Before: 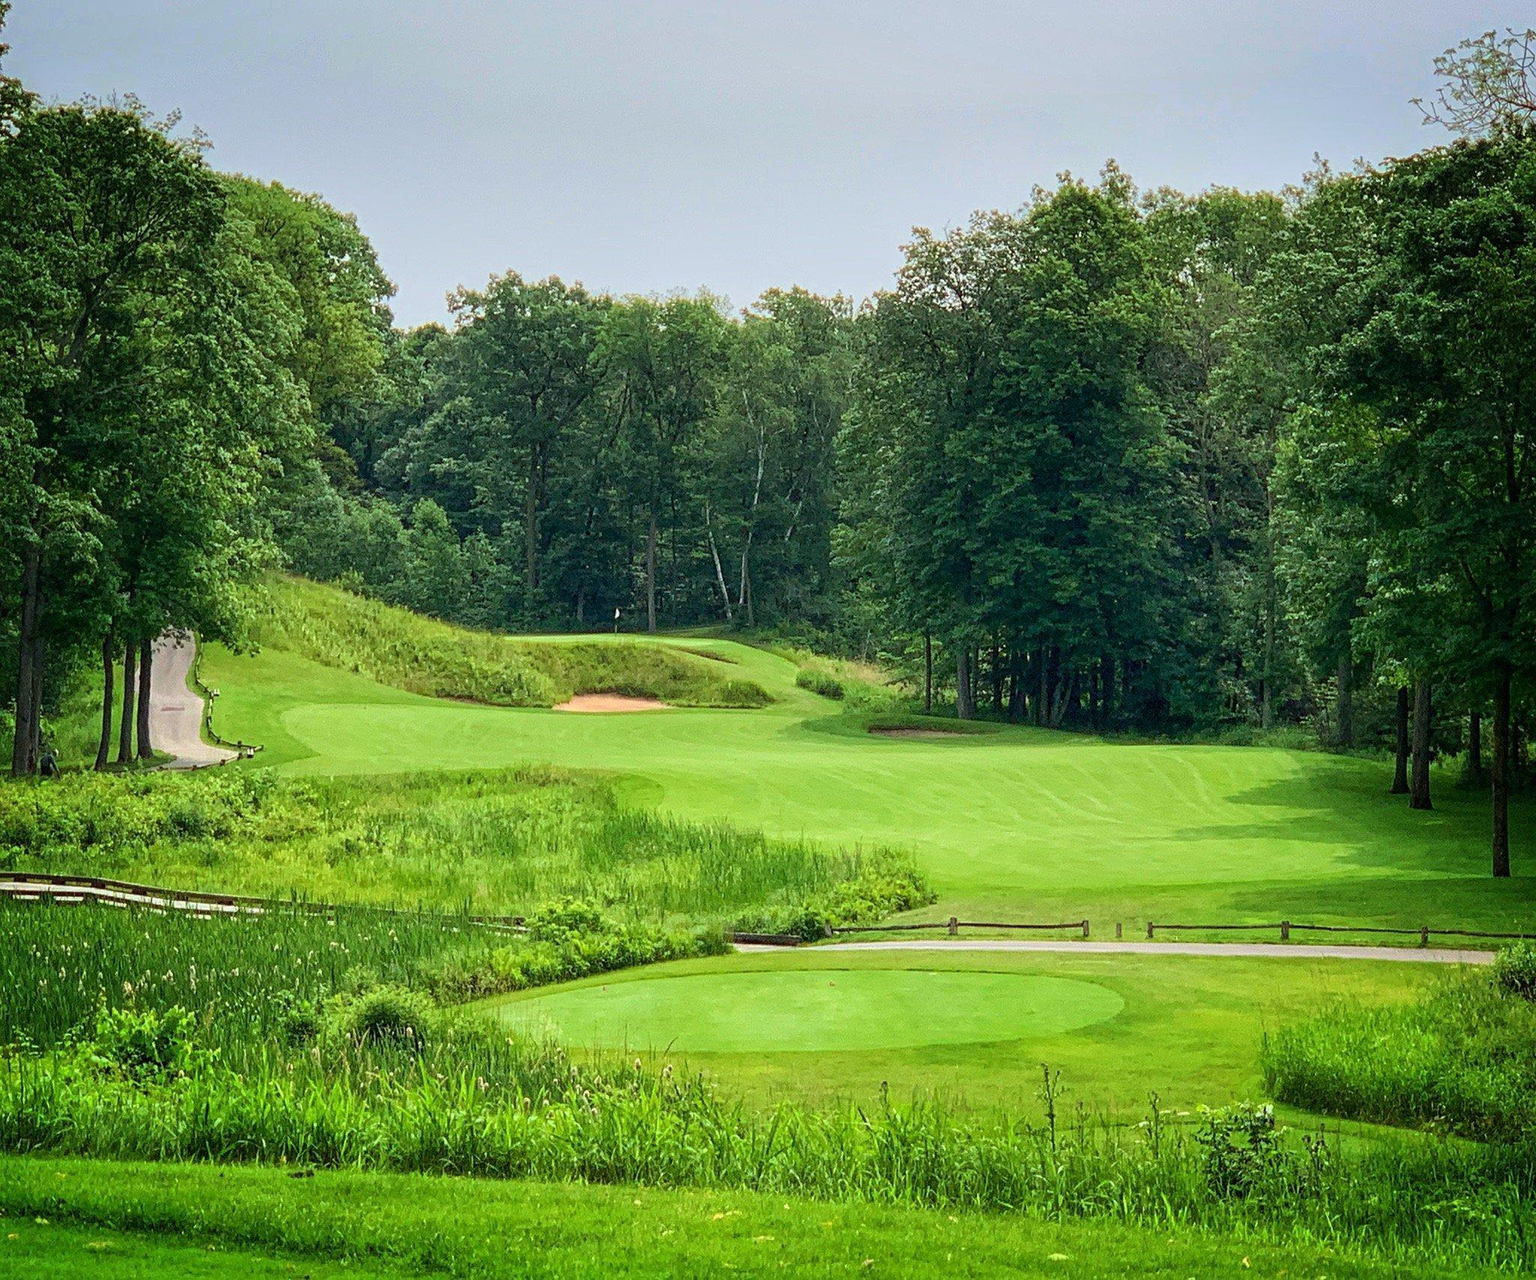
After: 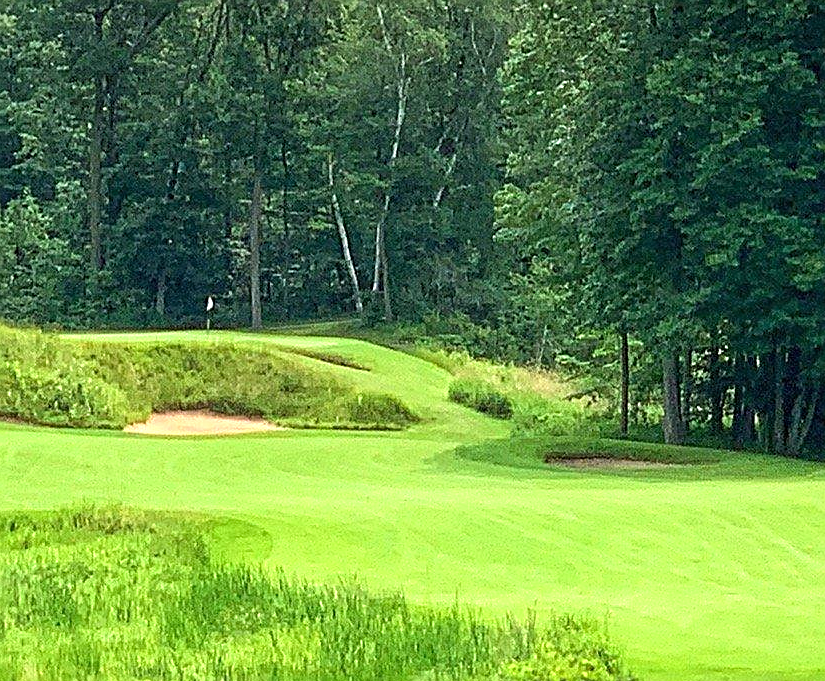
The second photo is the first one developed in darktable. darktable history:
exposure: exposure 0.602 EV, compensate exposure bias true, compensate highlight preservation false
sharpen: on, module defaults
crop: left 29.937%, top 30.143%, right 29.738%, bottom 29.934%
